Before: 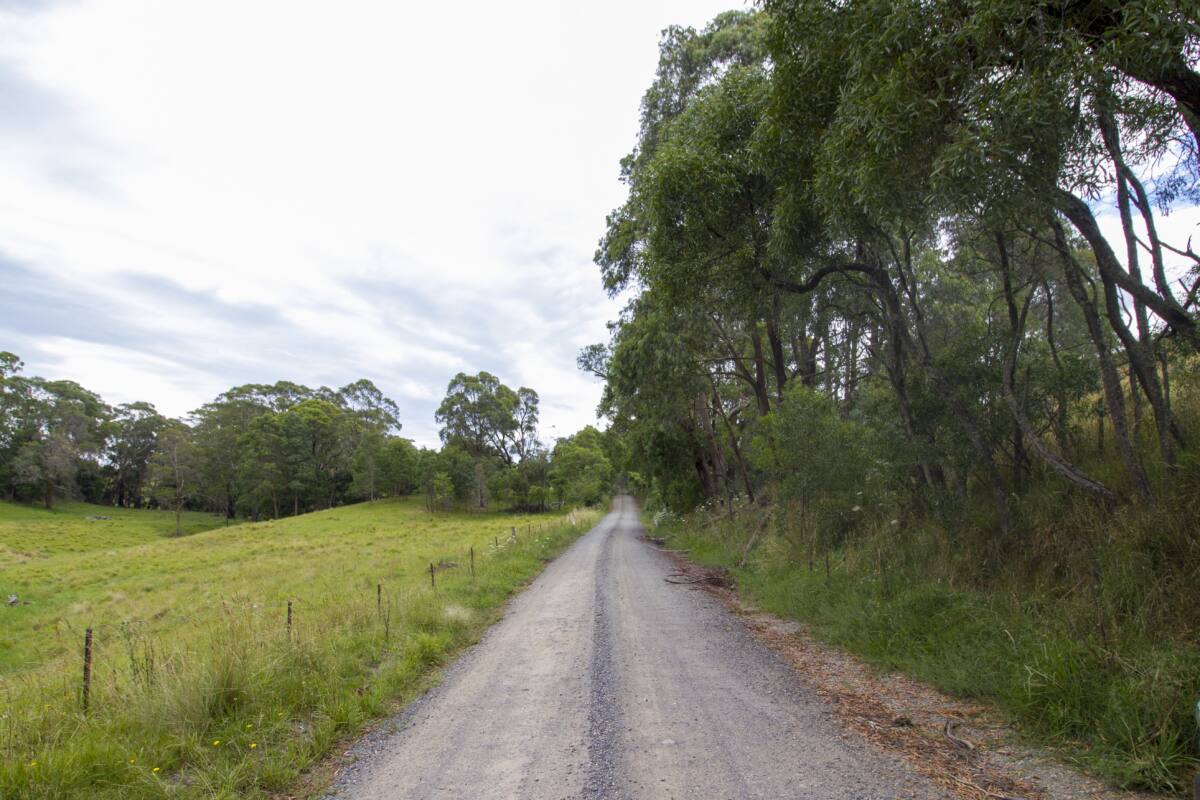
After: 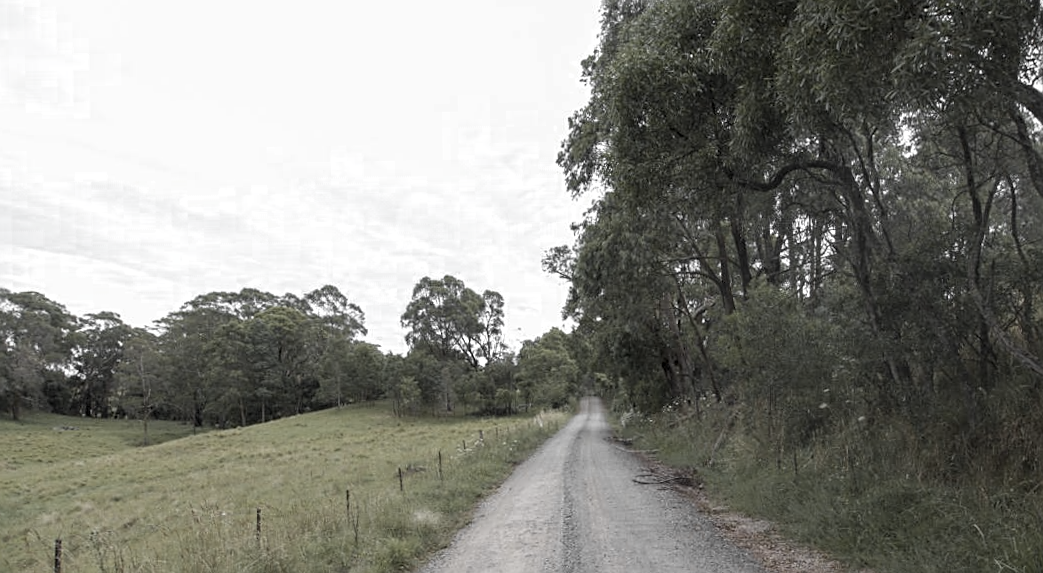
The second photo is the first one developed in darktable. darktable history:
color zones: curves: ch0 [(0, 0.613) (0.01, 0.613) (0.245, 0.448) (0.498, 0.529) (0.642, 0.665) (0.879, 0.777) (0.99, 0.613)]; ch1 [(0, 0.035) (0.121, 0.189) (0.259, 0.197) (0.415, 0.061) (0.589, 0.022) (0.732, 0.022) (0.857, 0.026) (0.991, 0.053)]
rotate and perspective: rotation -1°, crop left 0.011, crop right 0.989, crop top 0.025, crop bottom 0.975
sharpen: on, module defaults
crop and rotate: left 2.425%, top 11.305%, right 9.6%, bottom 15.08%
